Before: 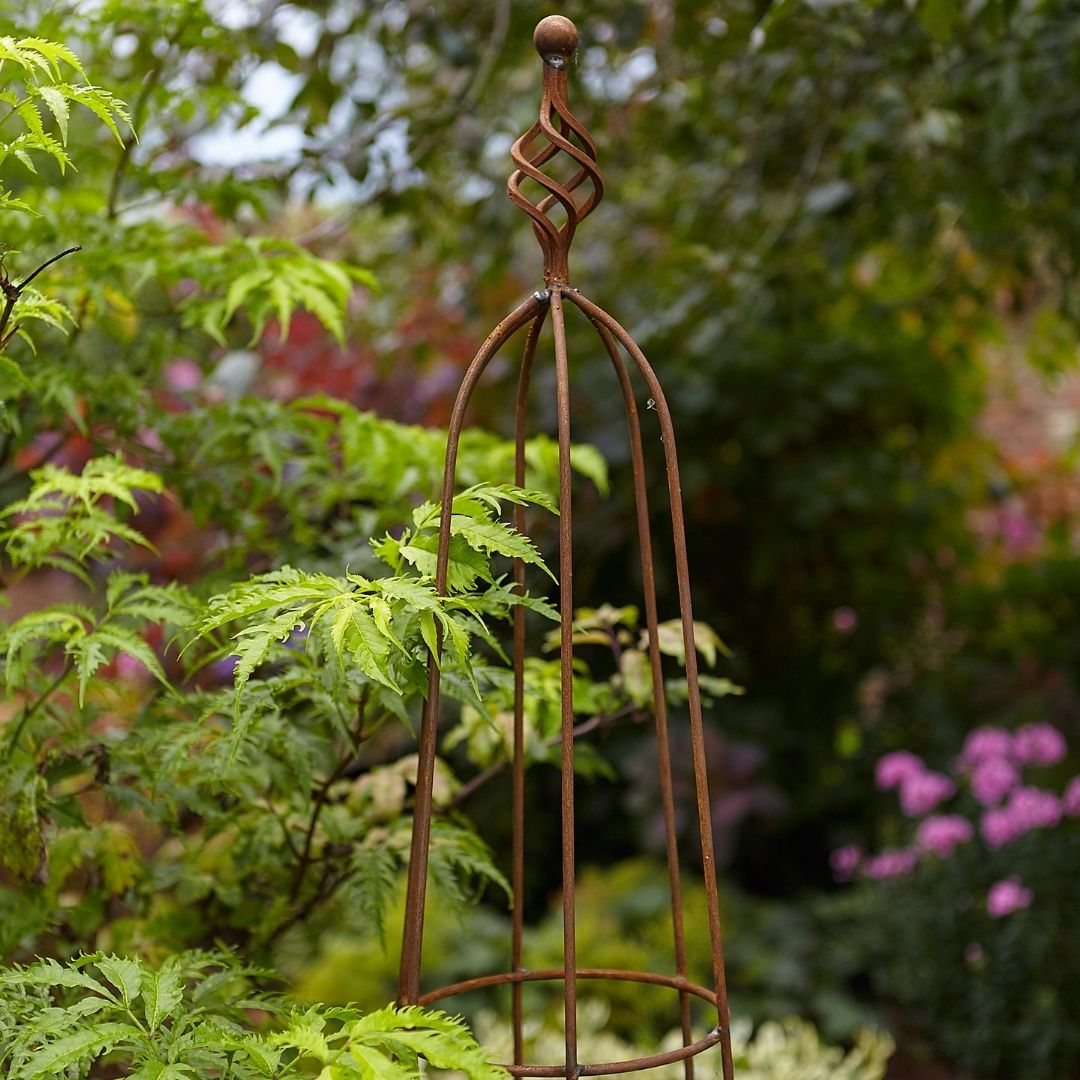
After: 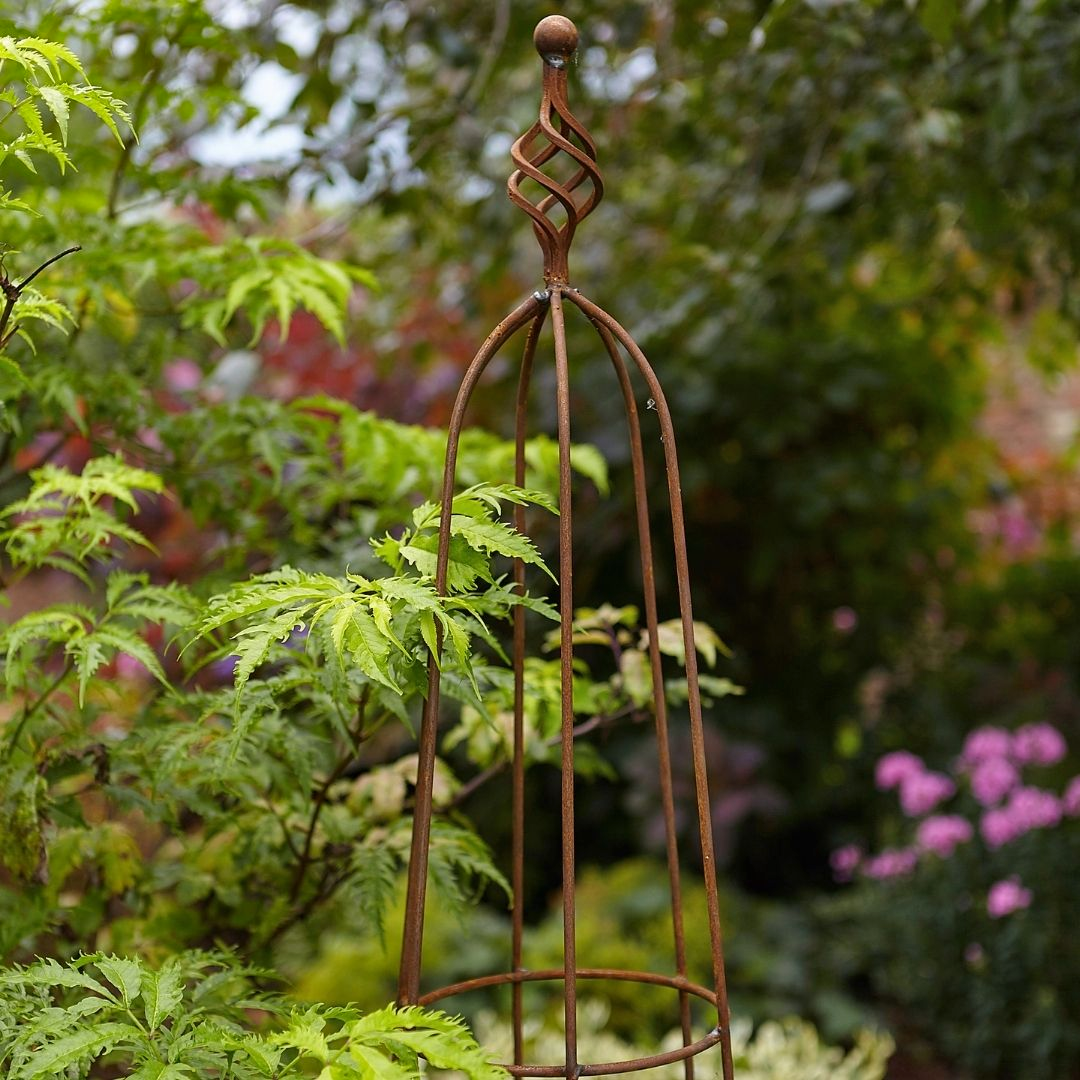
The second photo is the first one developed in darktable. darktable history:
base curve: curves: ch0 [(0, 0) (0.283, 0.295) (1, 1)], preserve colors none
shadows and highlights: radius 108.73, shadows 23.66, highlights -57.56, low approximation 0.01, soften with gaussian
